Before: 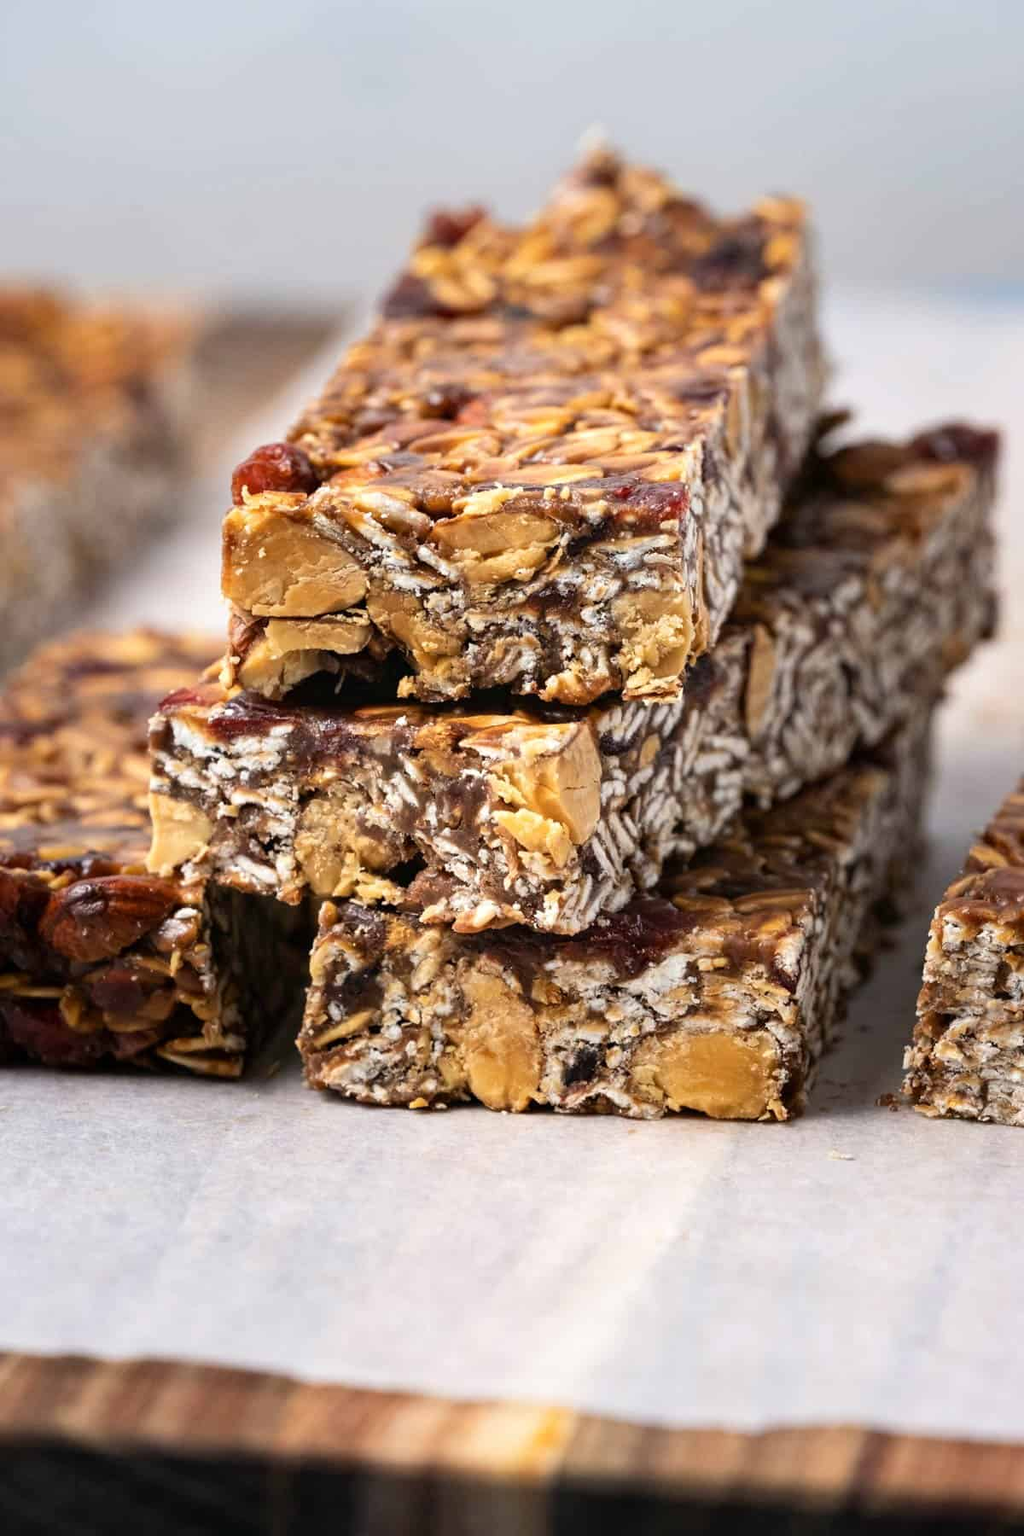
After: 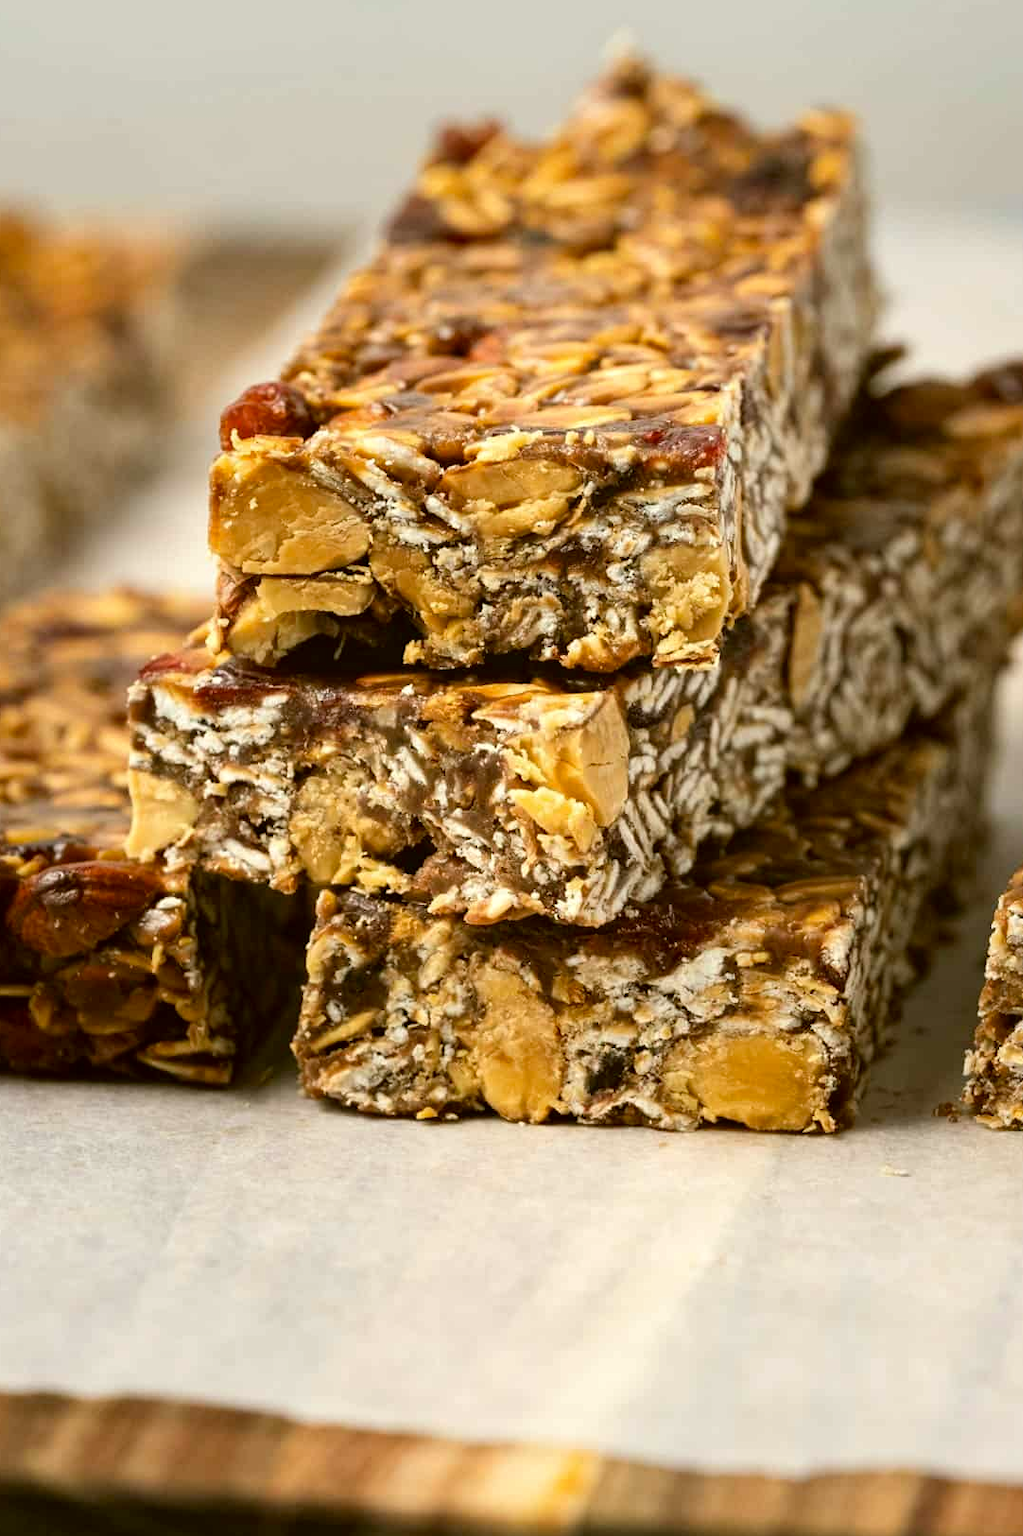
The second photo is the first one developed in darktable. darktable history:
color correction: highlights a* -1.43, highlights b* 10.12, shadows a* 0.395, shadows b* 19.35
crop: left 3.305%, top 6.436%, right 6.389%, bottom 3.258%
